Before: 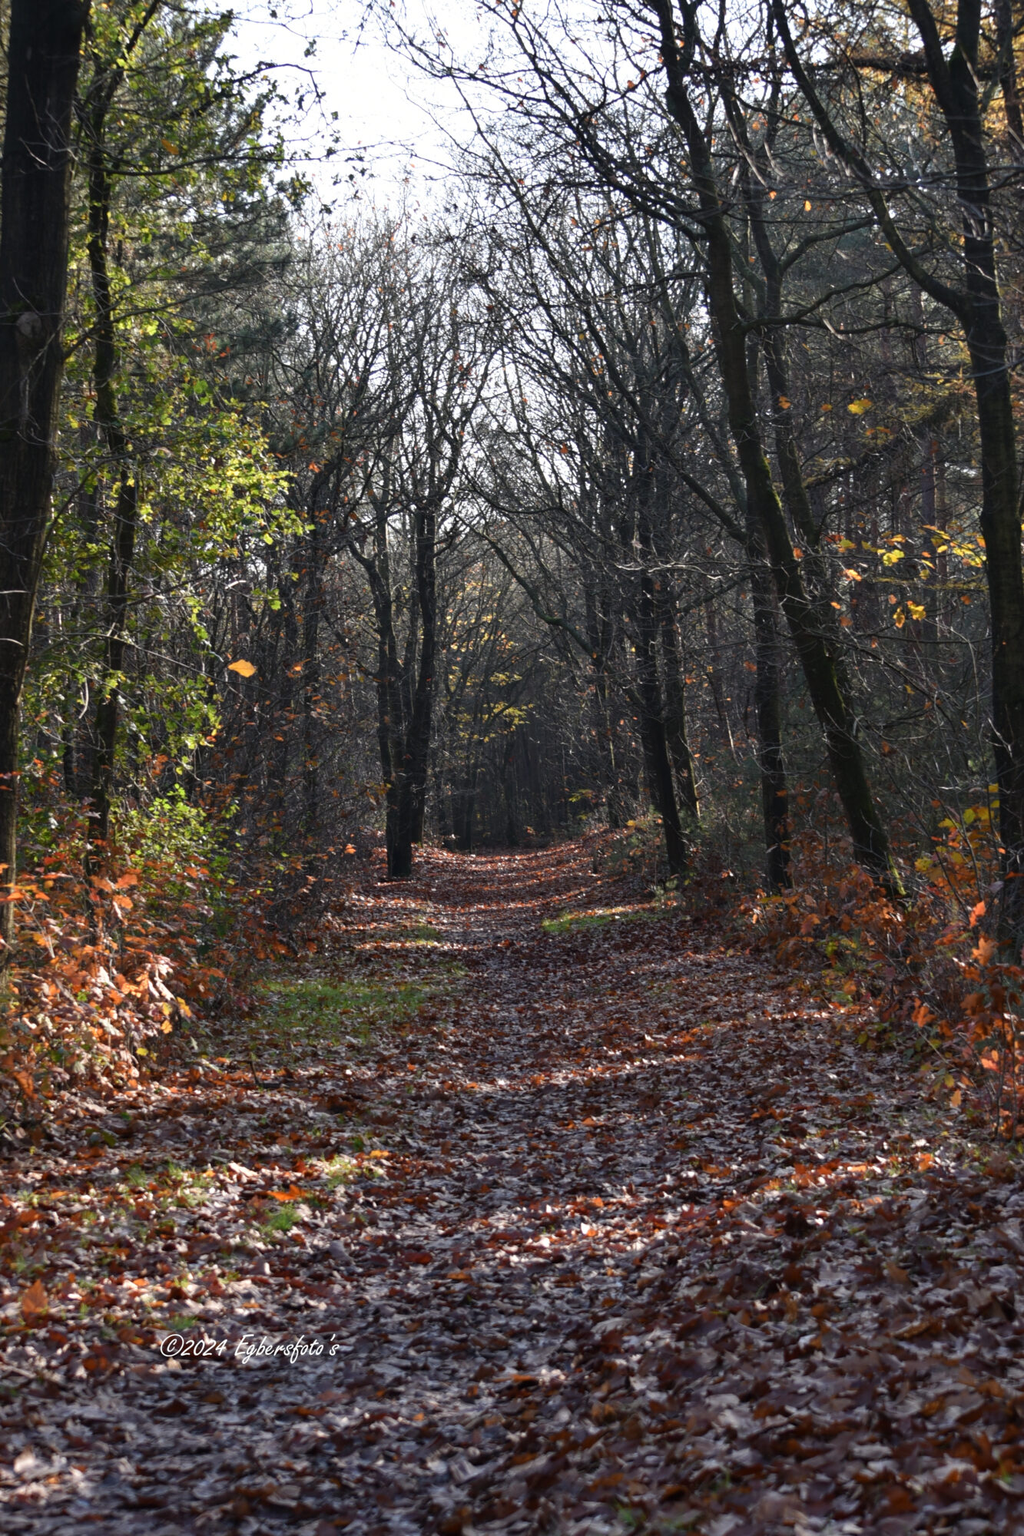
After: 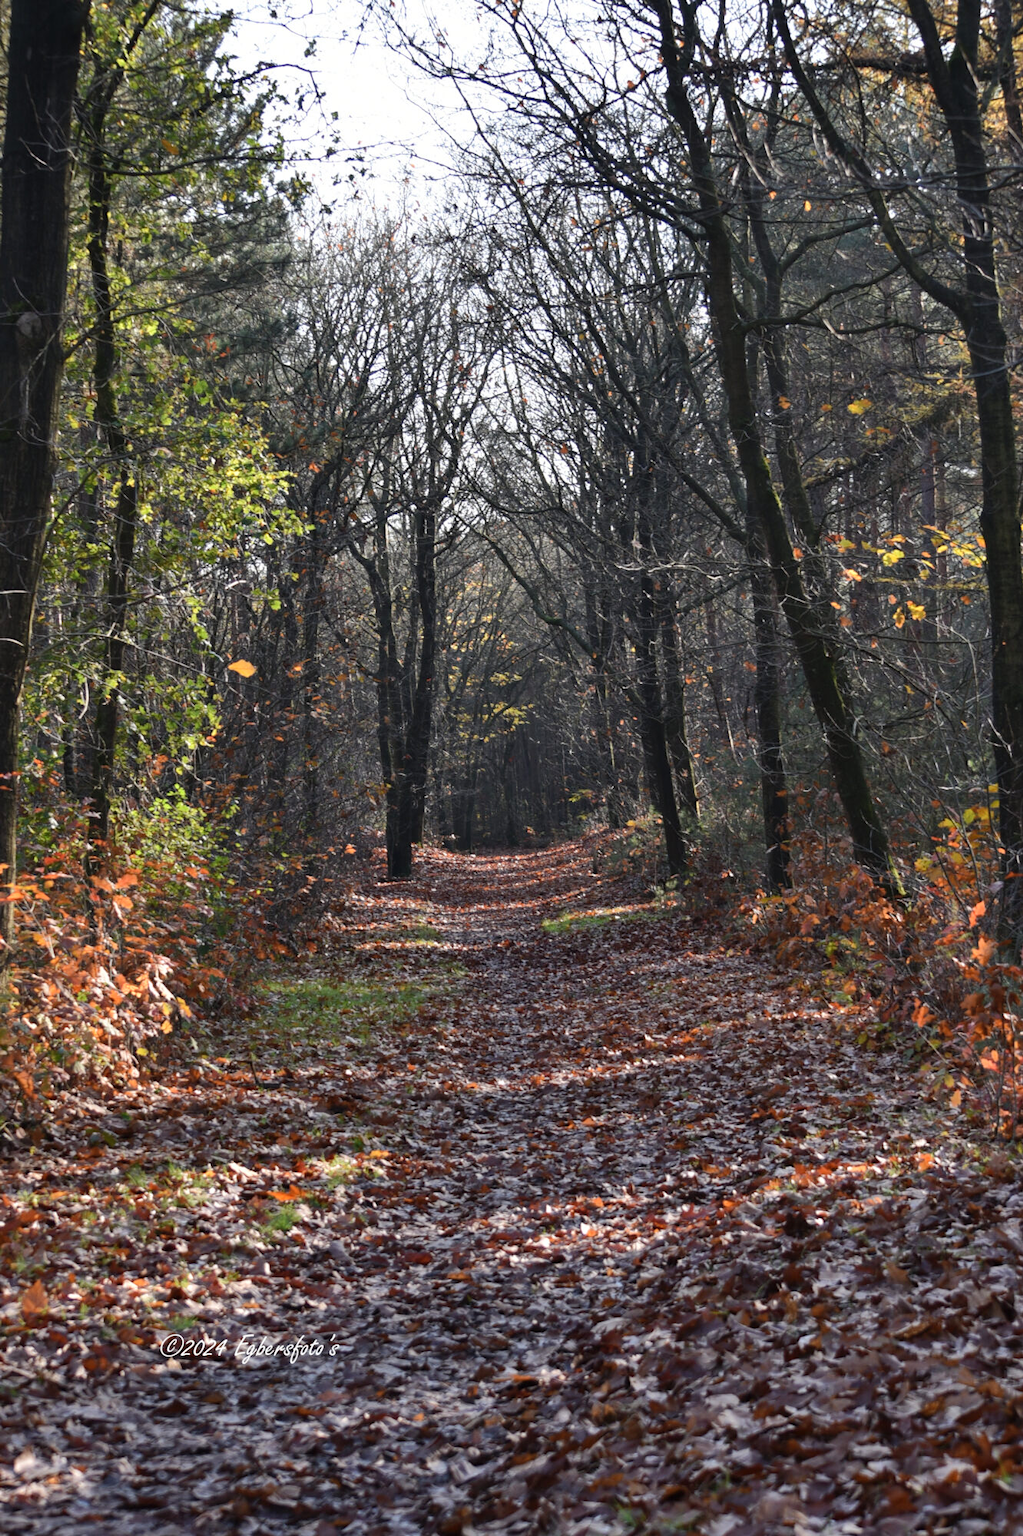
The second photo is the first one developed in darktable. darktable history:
shadows and highlights: radius 266.42, soften with gaussian
